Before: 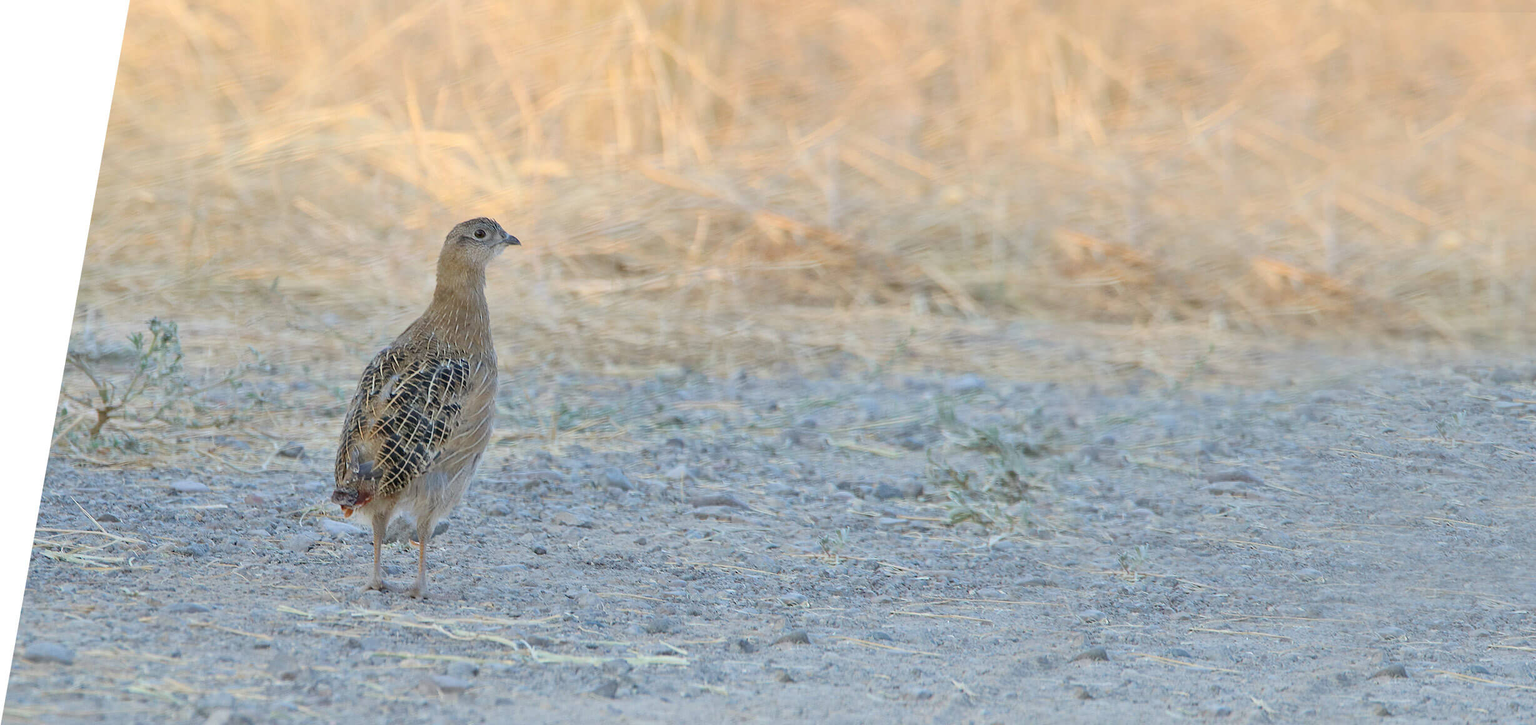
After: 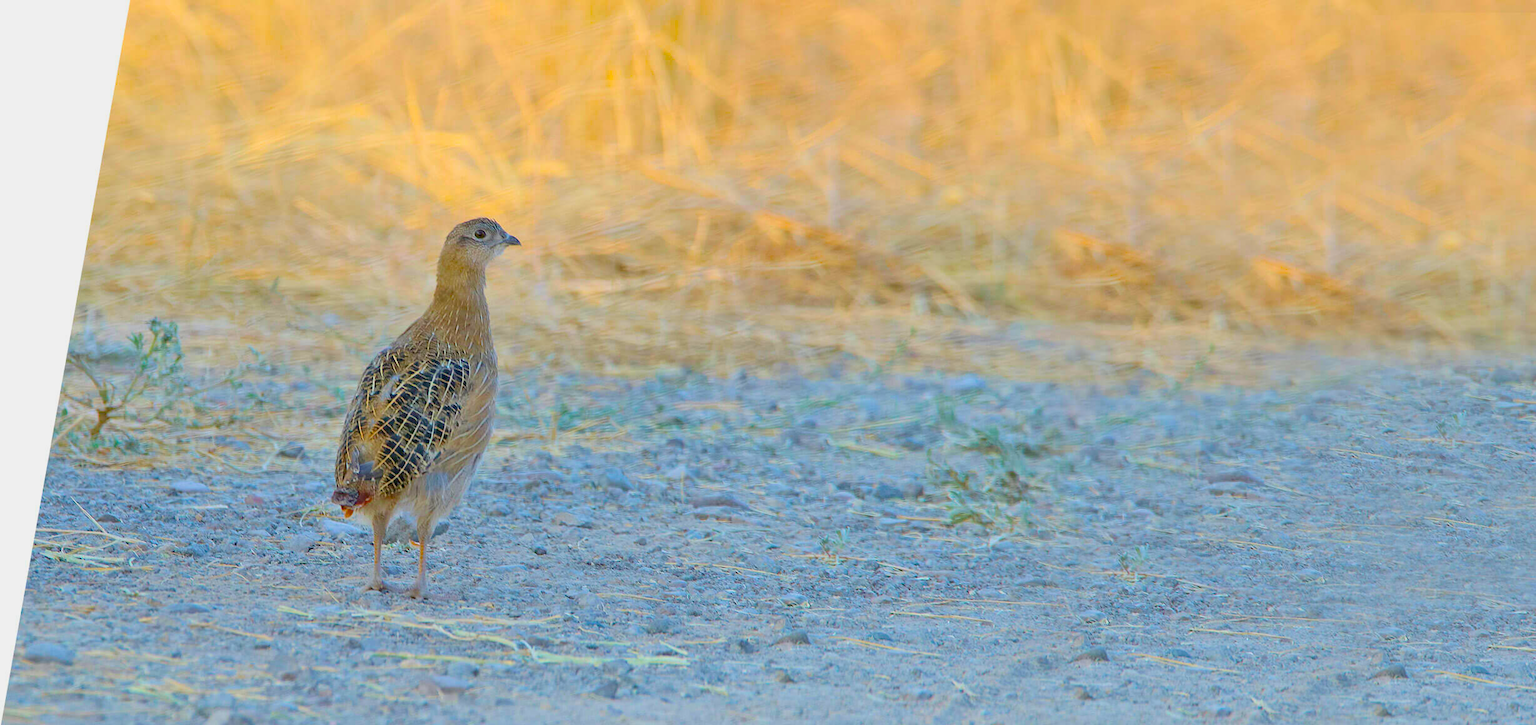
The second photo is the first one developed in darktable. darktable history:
color balance: input saturation 134.34%, contrast -10.04%, contrast fulcrum 19.67%, output saturation 133.51%
velvia: on, module defaults
